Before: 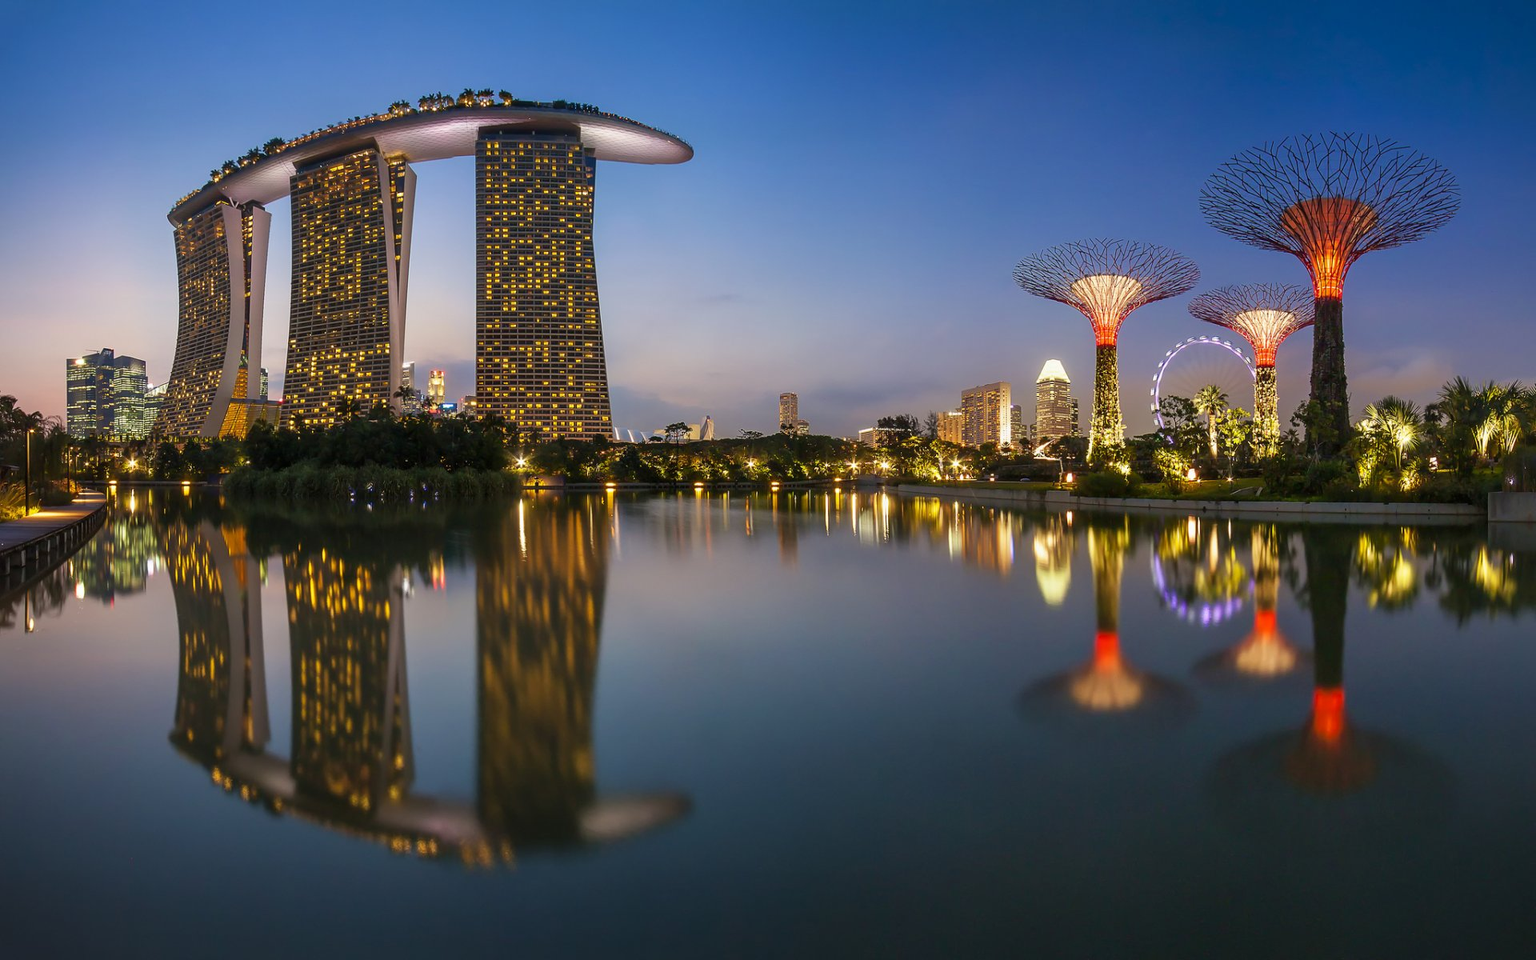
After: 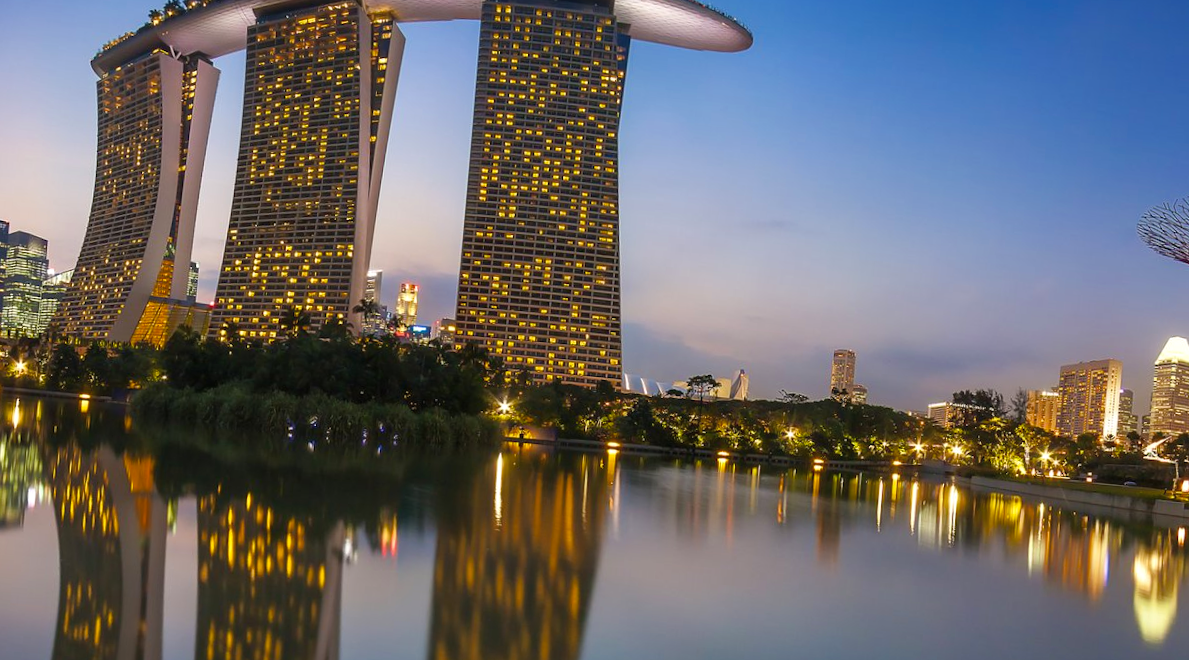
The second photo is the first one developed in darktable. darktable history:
crop and rotate: angle -4.99°, left 2.122%, top 6.945%, right 27.566%, bottom 30.519%
tone equalizer: on, module defaults
exposure: exposure 0.128 EV, compensate highlight preservation false
color balance rgb: shadows fall-off 101%, linear chroma grading › mid-tones 7.63%, perceptual saturation grading › mid-tones 11.68%, mask middle-gray fulcrum 22.45%, global vibrance 10.11%, saturation formula JzAzBz (2021)
local contrast: mode bilateral grid, contrast 100, coarseness 100, detail 91%, midtone range 0.2
